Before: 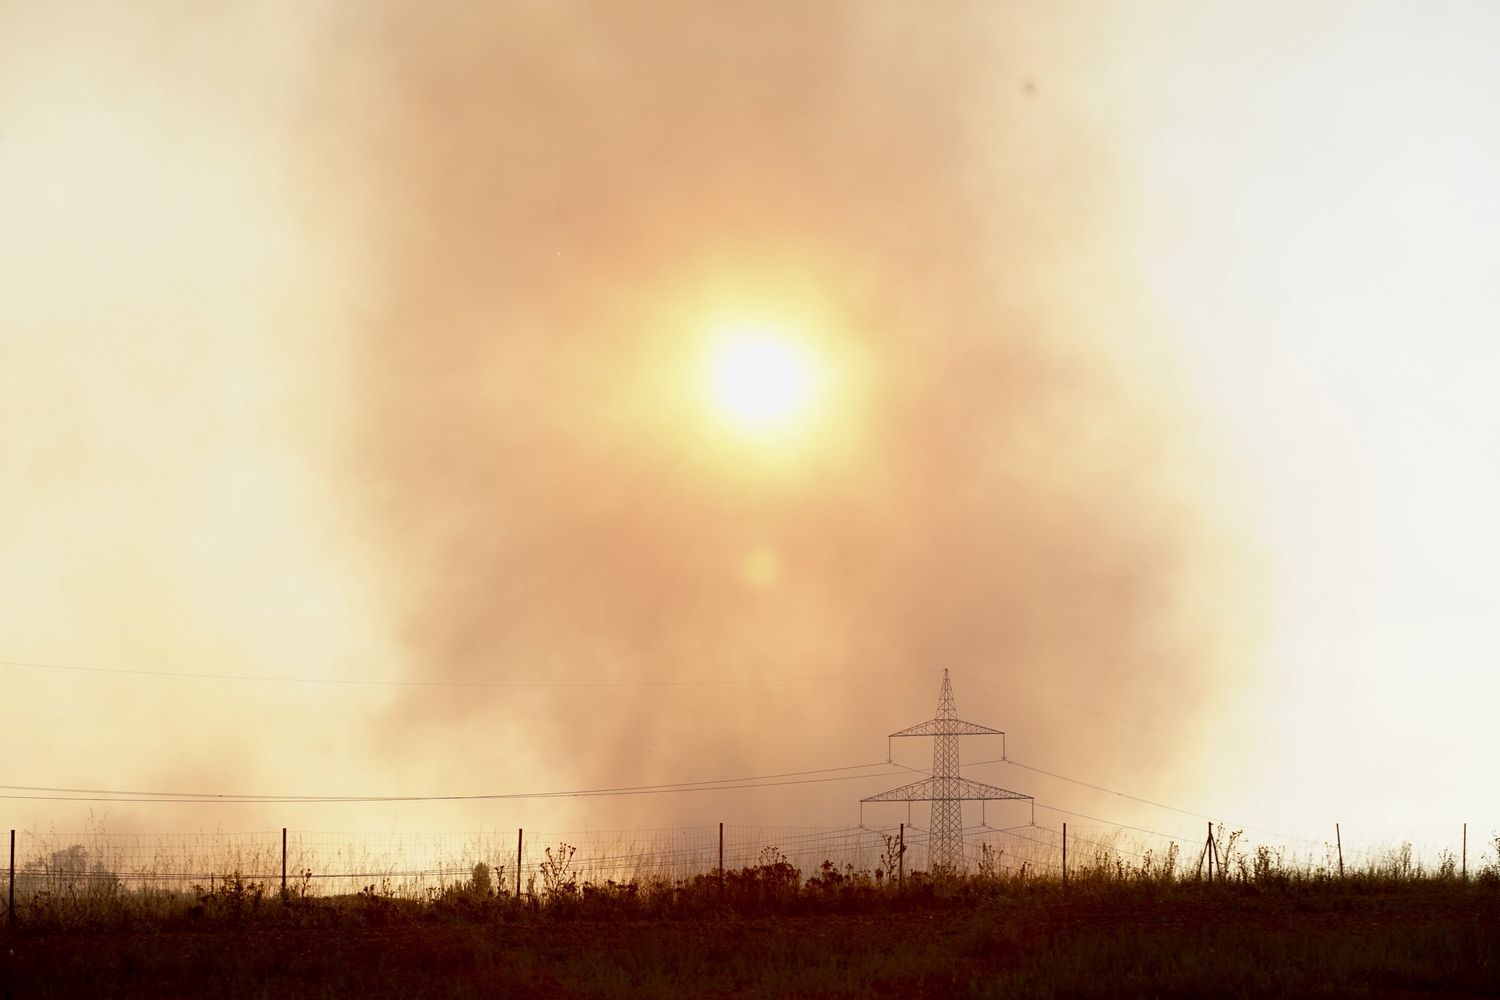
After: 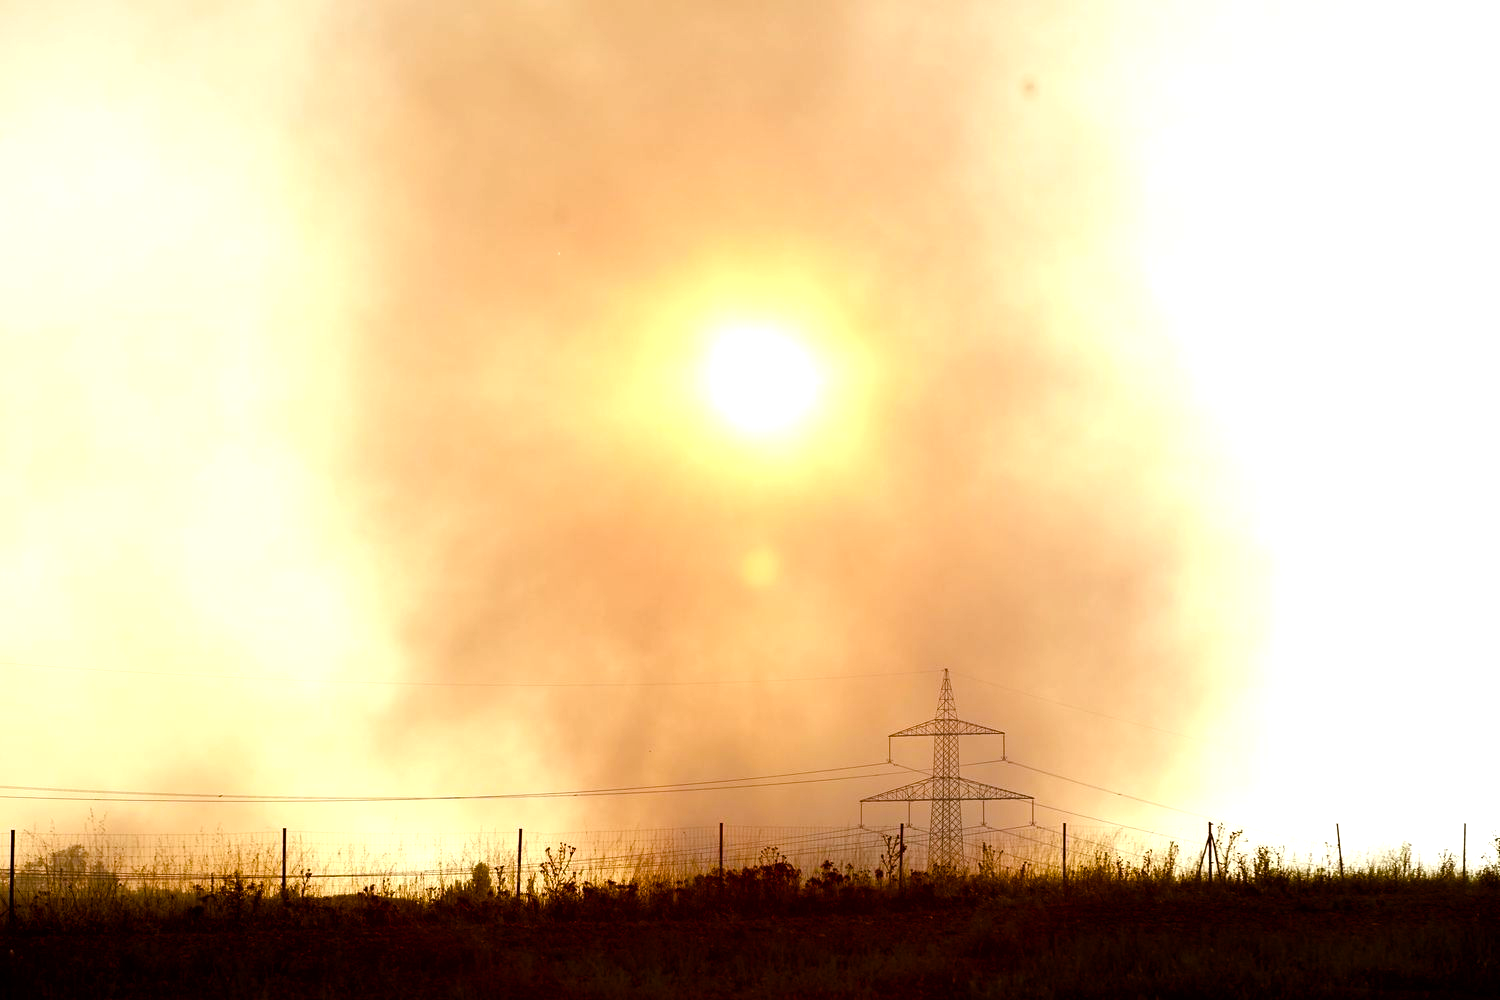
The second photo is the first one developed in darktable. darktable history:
color balance rgb: linear chroma grading › global chroma 0.477%, perceptual saturation grading › global saturation 40.737%, perceptual saturation grading › highlights -25.433%, perceptual saturation grading › mid-tones 34.338%, perceptual saturation grading › shadows 35.801%, perceptual brilliance grading › highlights 14.052%, perceptual brilliance grading › shadows -19.322%
